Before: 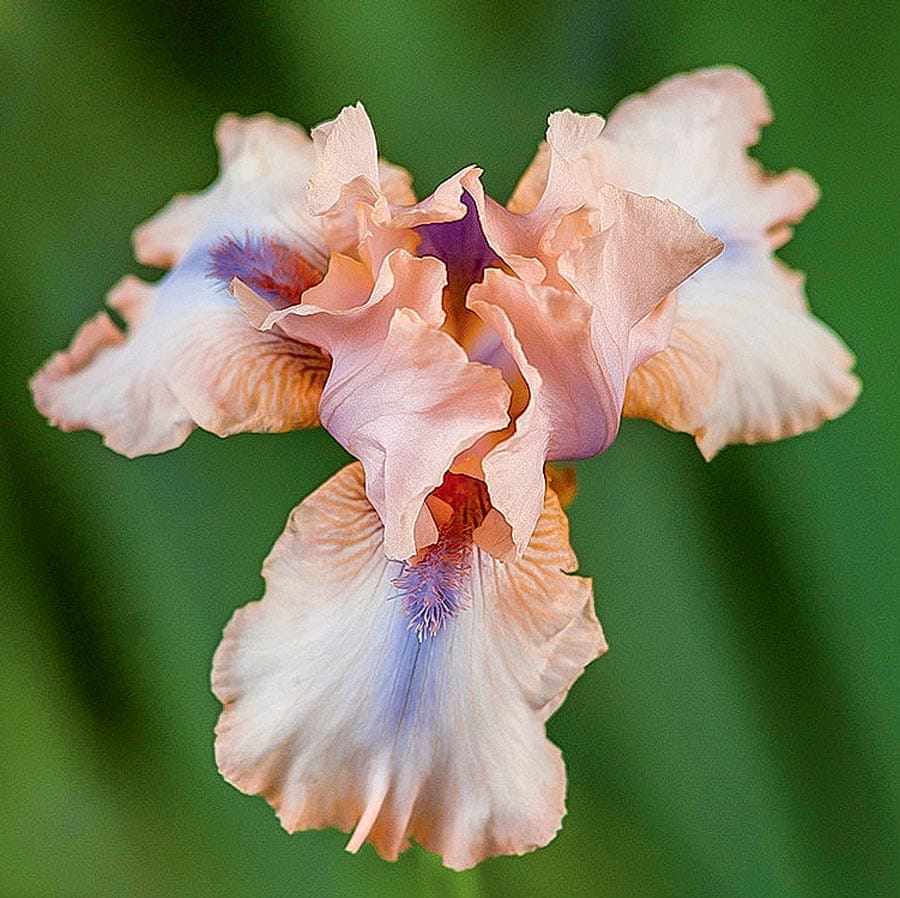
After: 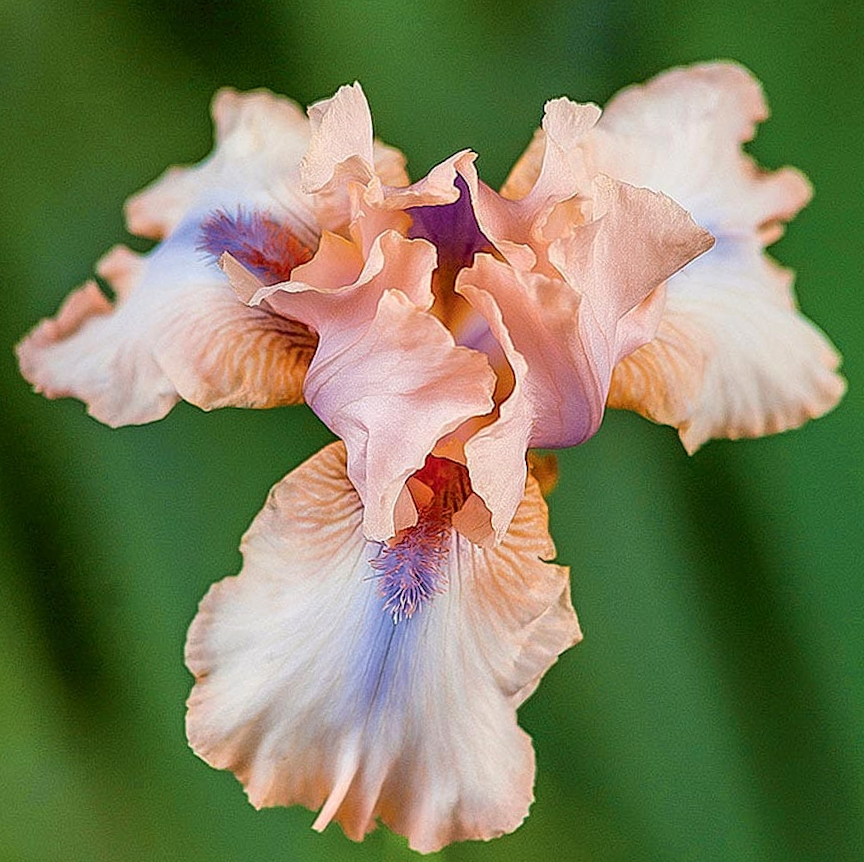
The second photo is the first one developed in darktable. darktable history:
velvia: strength 10%
crop and rotate: angle -2.38°
